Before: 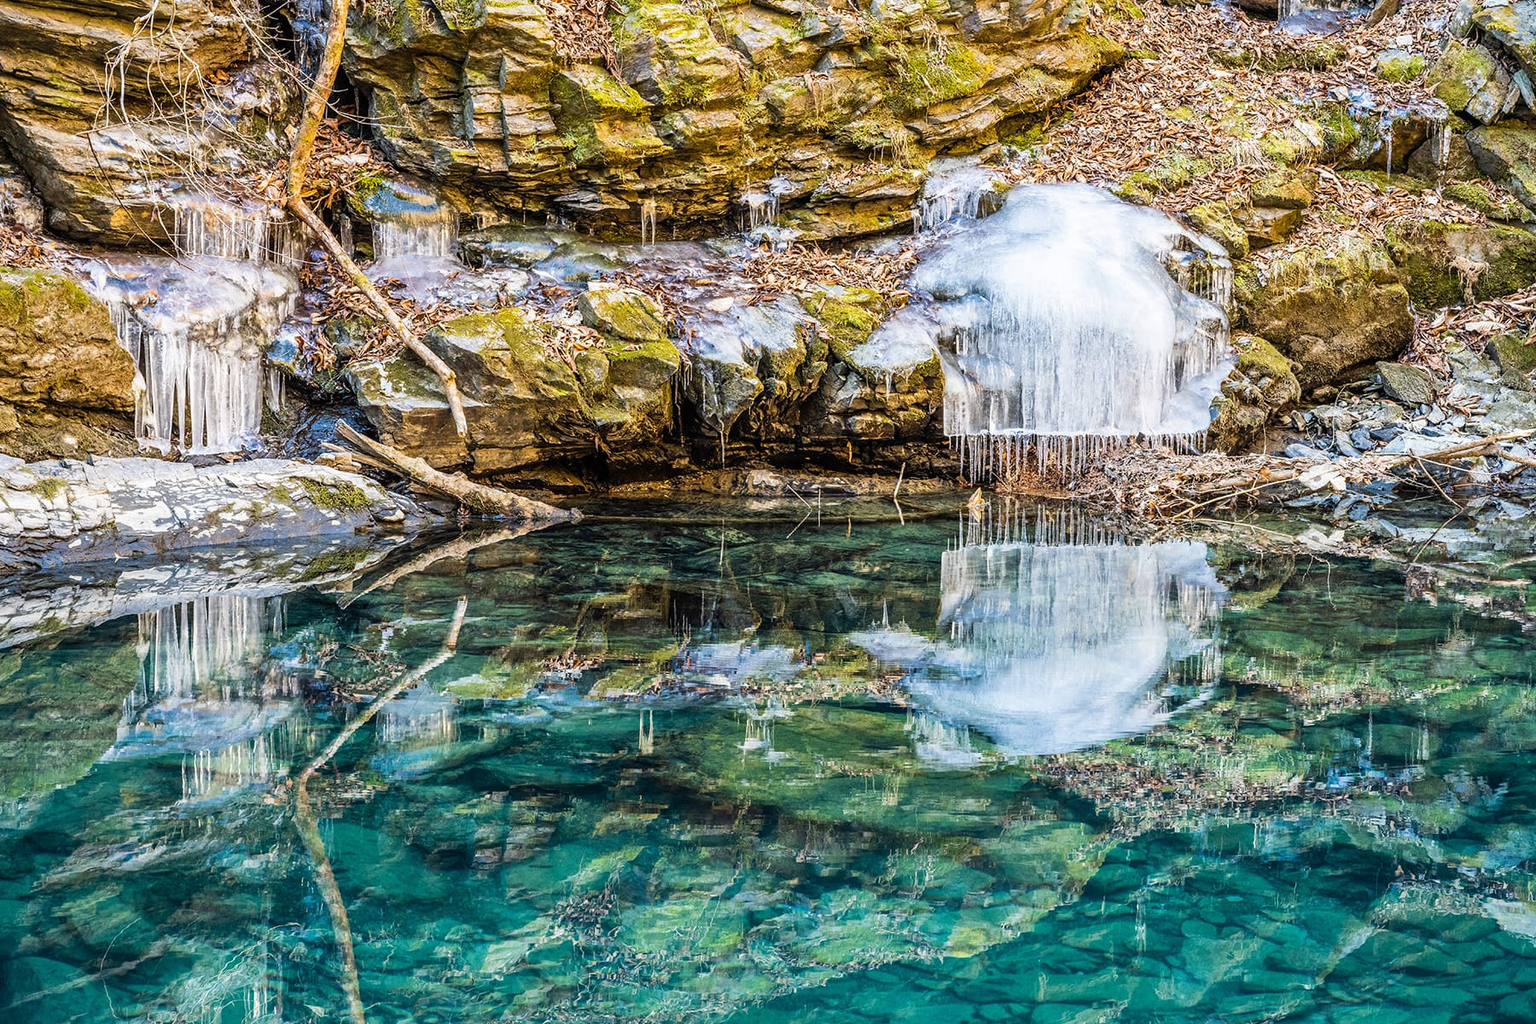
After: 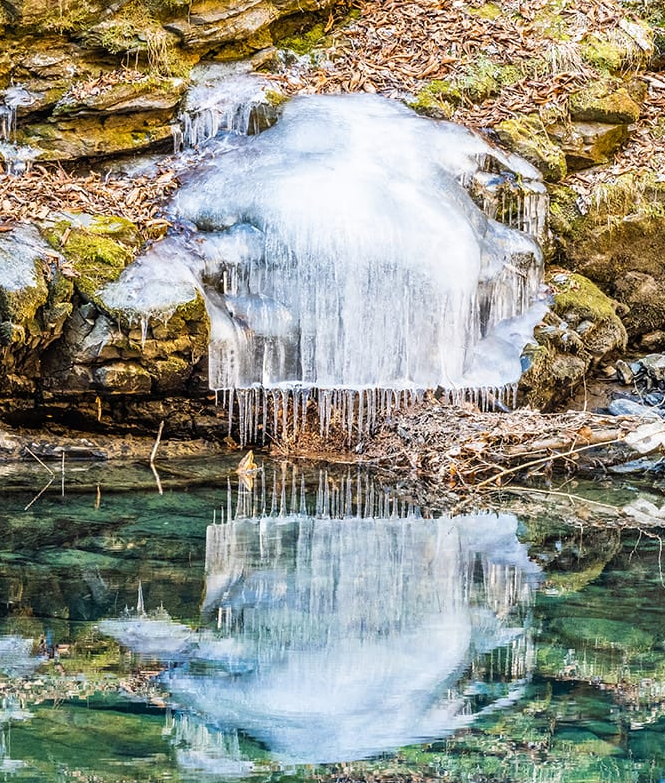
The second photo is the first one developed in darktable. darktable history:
crop and rotate: left 49.847%, top 10.099%, right 13.17%, bottom 24.58%
tone equalizer: on, module defaults
